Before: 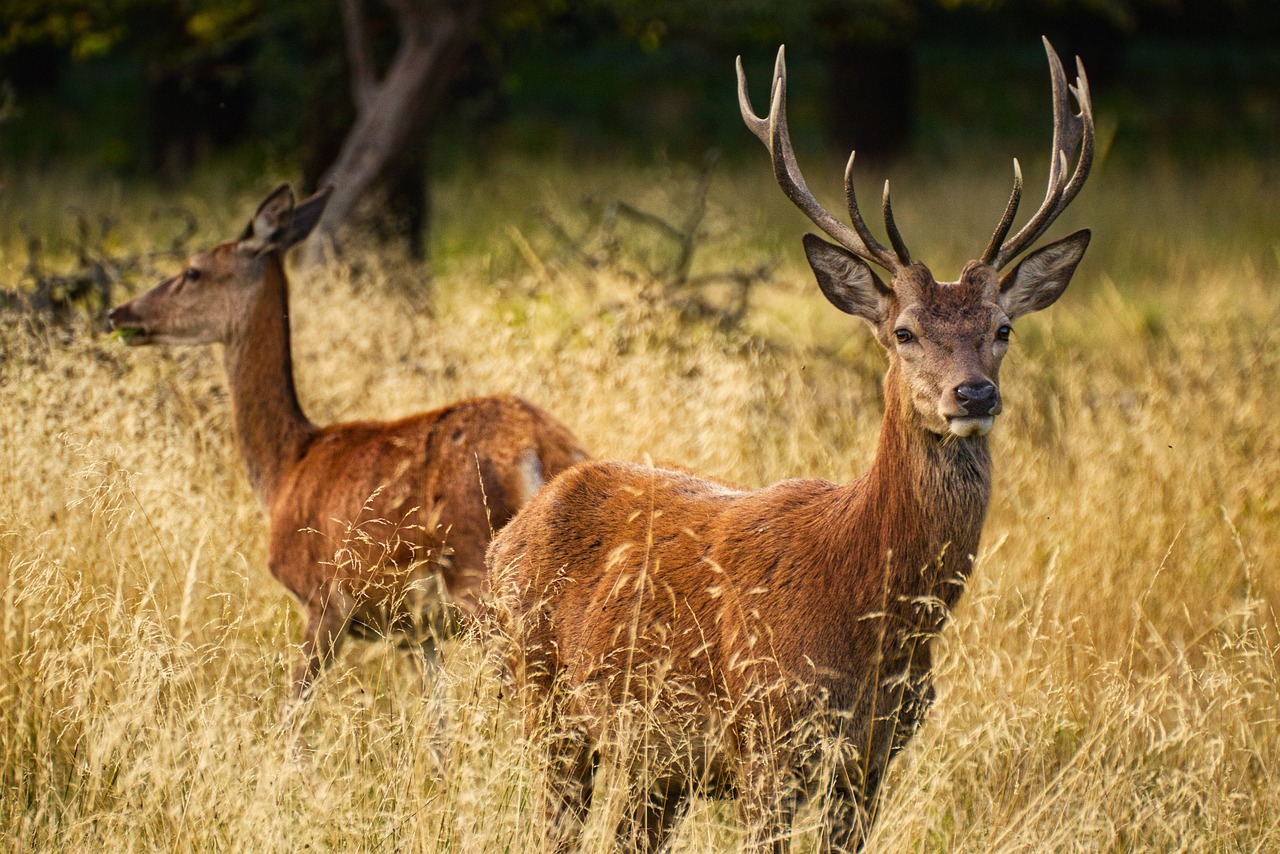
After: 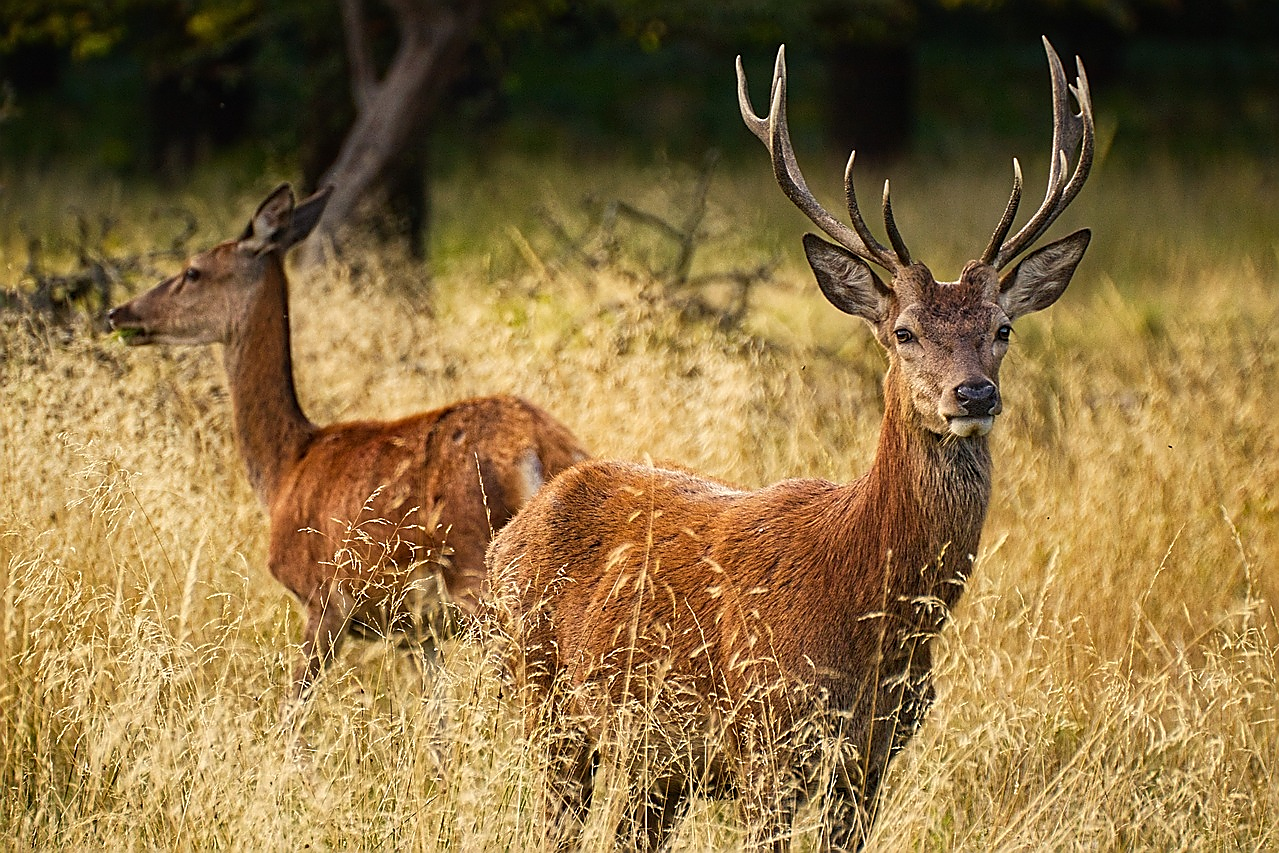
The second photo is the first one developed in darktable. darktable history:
sharpen: radius 1.4, amount 1.25, threshold 0.7
